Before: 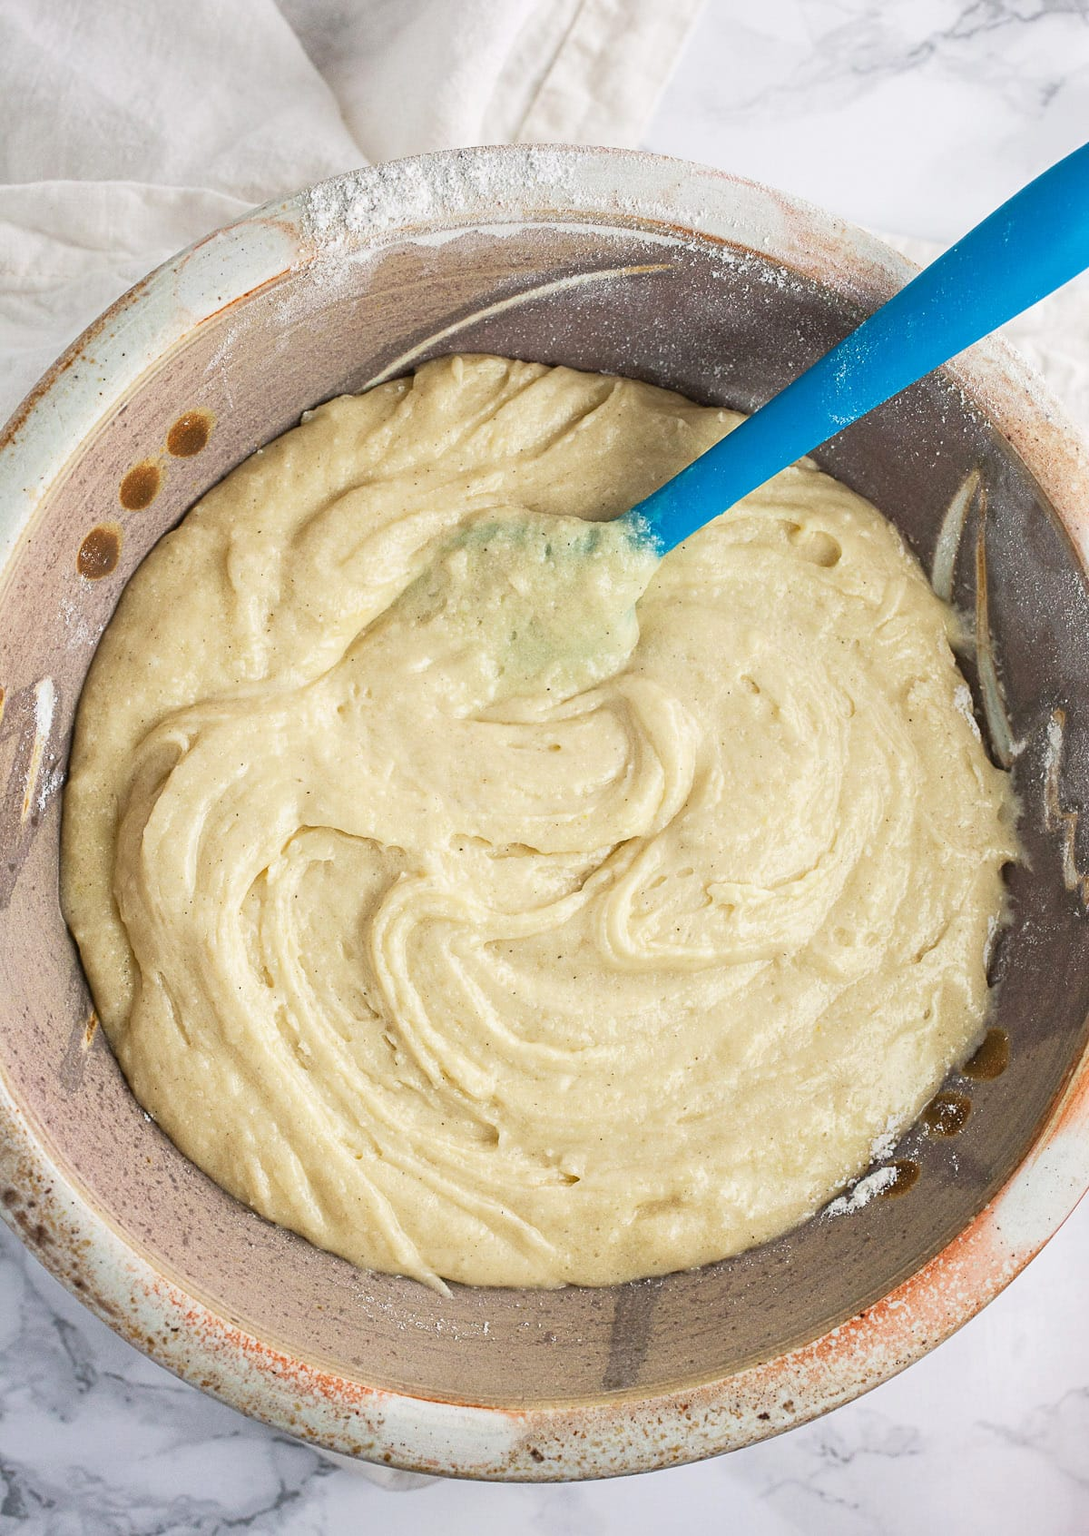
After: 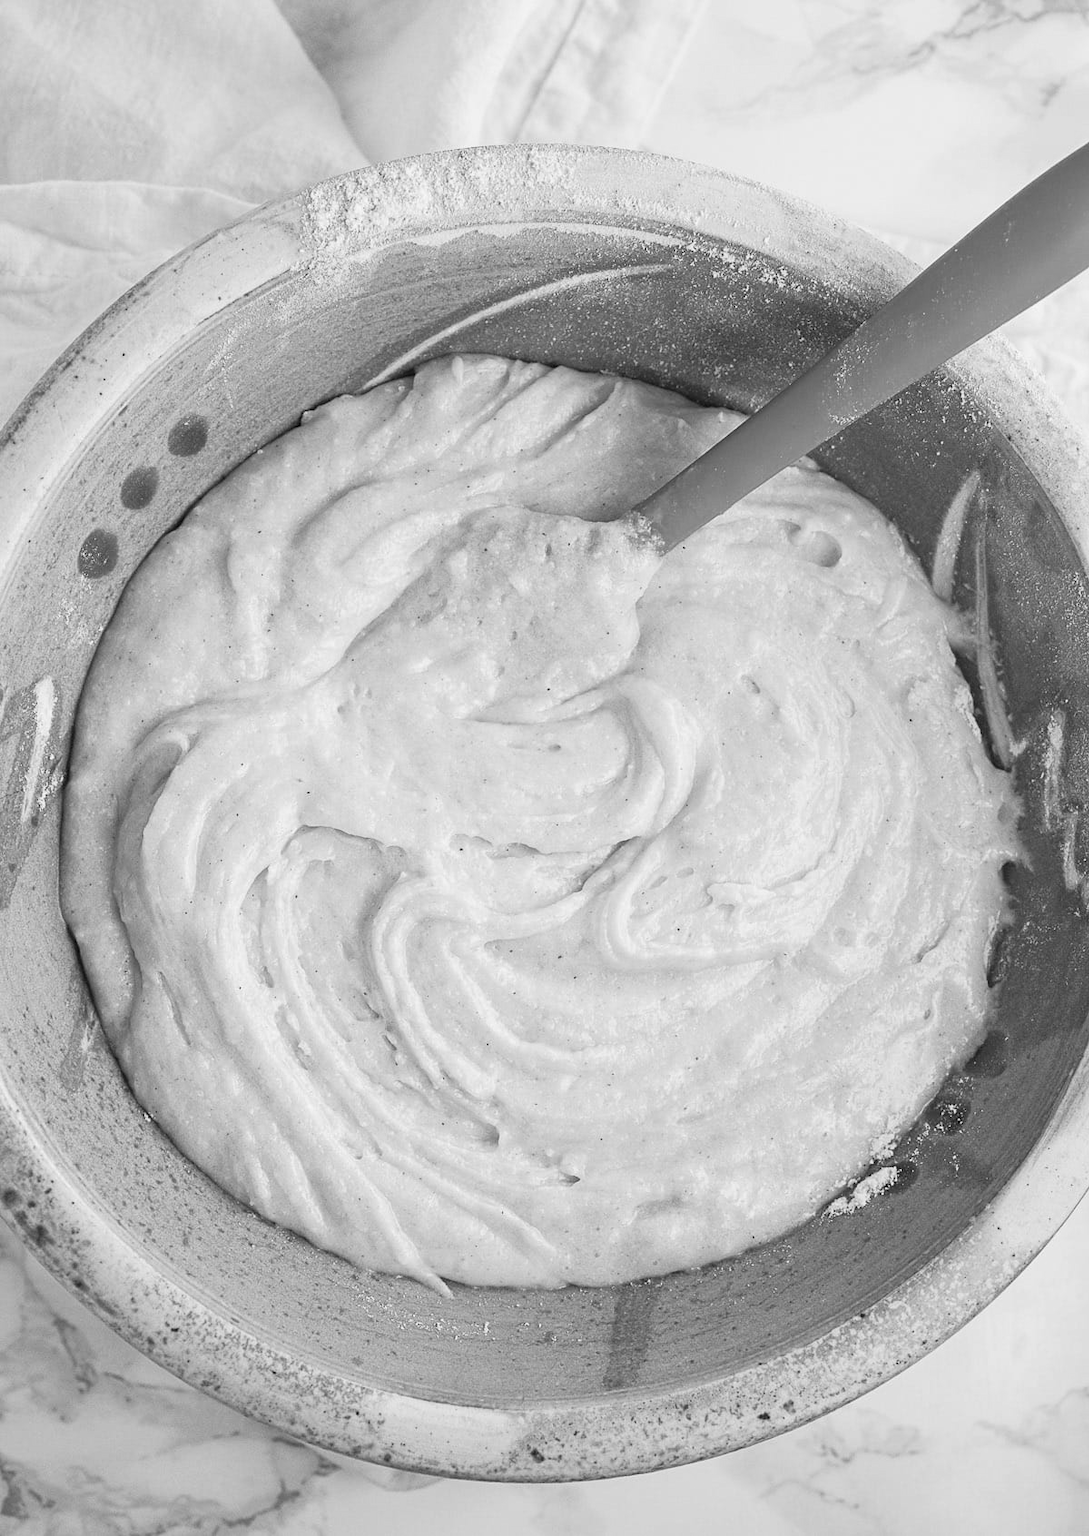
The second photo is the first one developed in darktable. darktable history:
color balance: lift [1, 1.011, 0.999, 0.989], gamma [1.109, 1.045, 1.039, 0.955], gain [0.917, 0.936, 0.952, 1.064], contrast 2.32%, contrast fulcrum 19%, output saturation 101%
monochrome: on, module defaults
